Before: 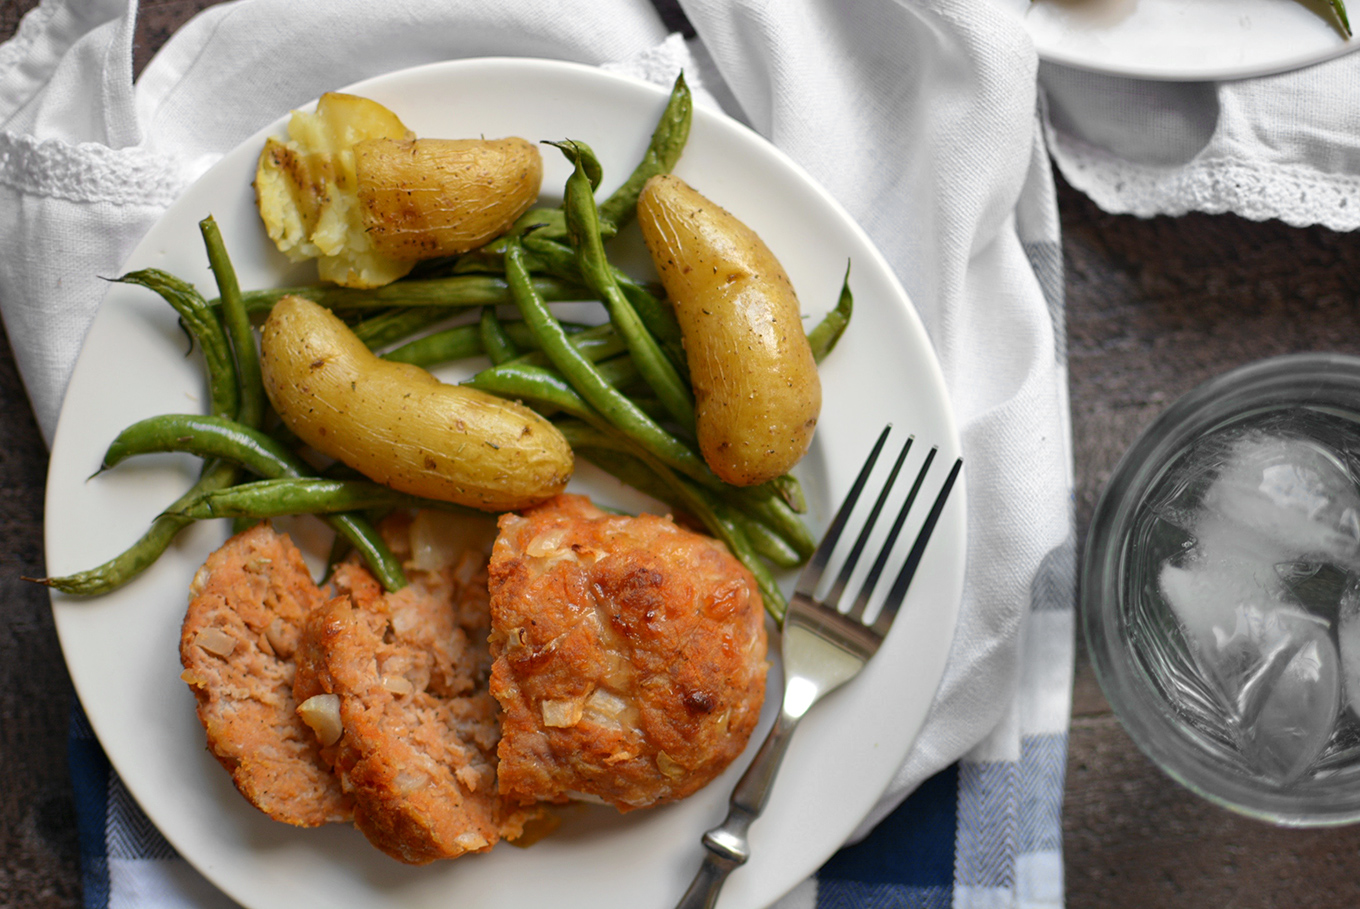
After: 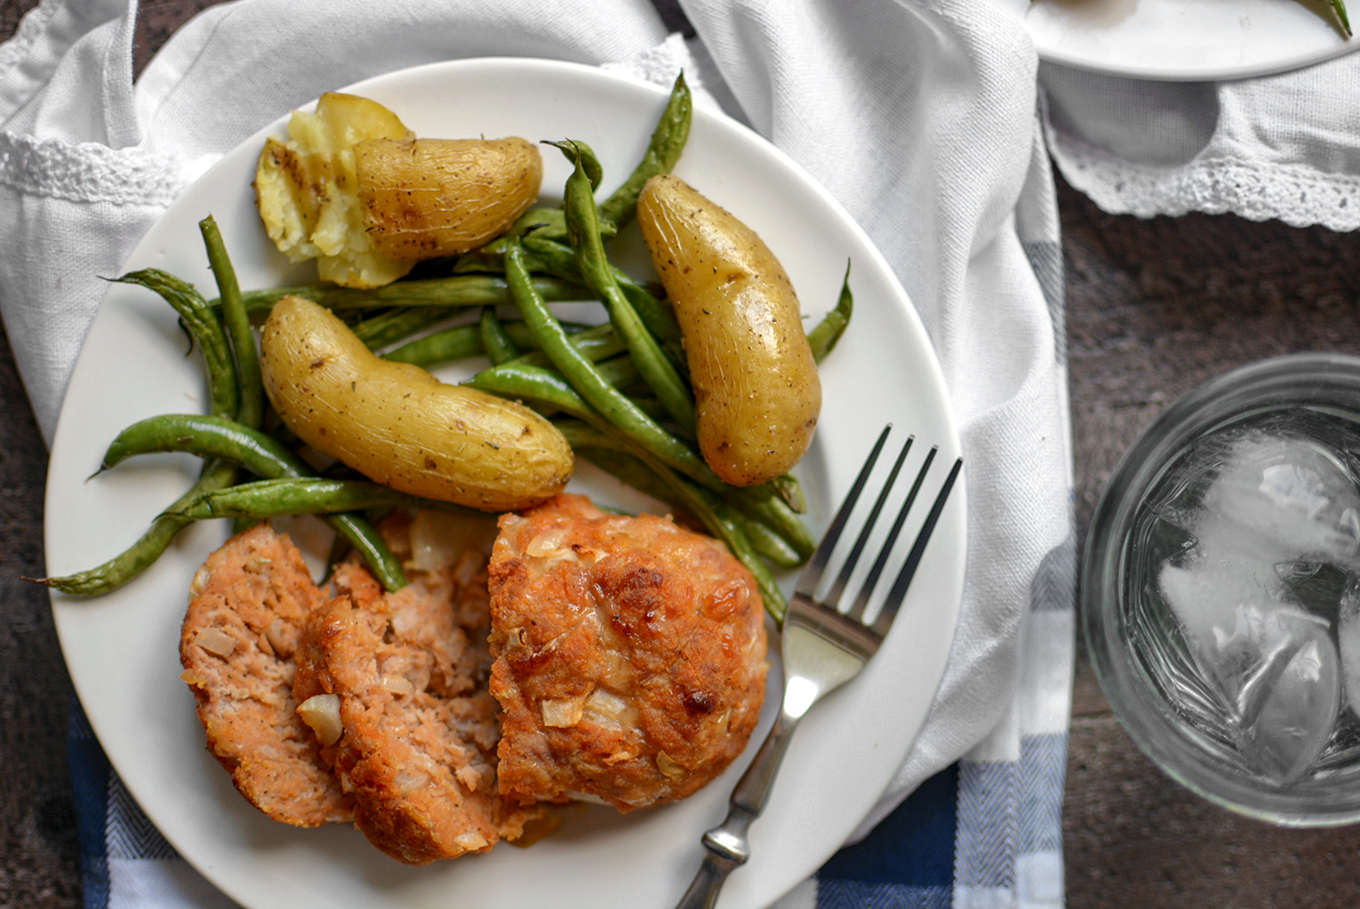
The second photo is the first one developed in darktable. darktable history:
tone equalizer: -8 EV -1.84 EV, -7 EV -1.16 EV, -6 EV -1.62 EV, smoothing diameter 25%, edges refinement/feathering 10, preserve details guided filter
local contrast: on, module defaults
